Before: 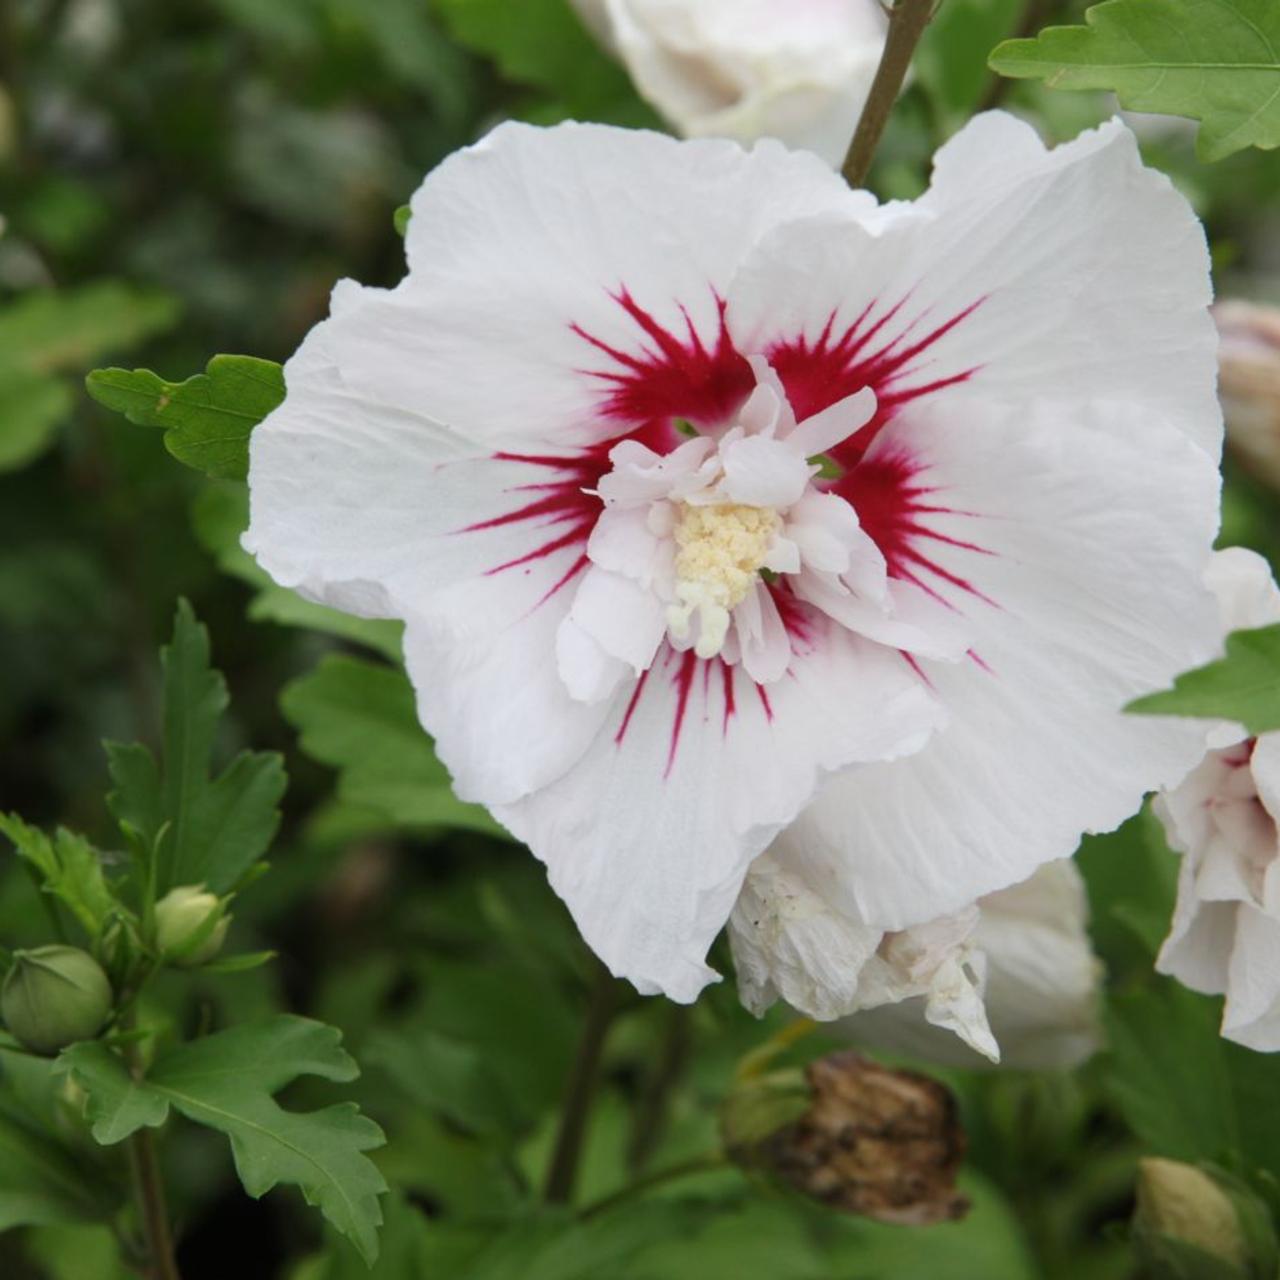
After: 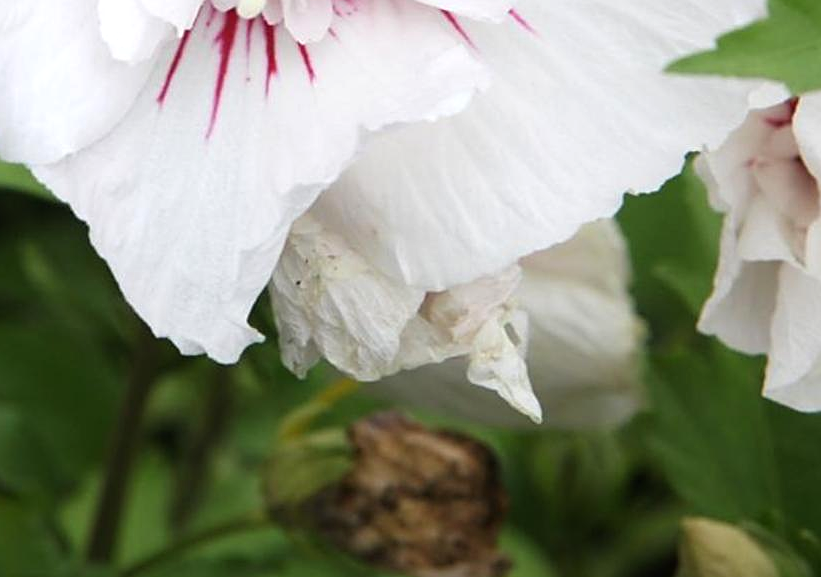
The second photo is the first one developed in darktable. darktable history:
tone equalizer: -8 EV -0.39 EV, -7 EV -0.37 EV, -6 EV -0.342 EV, -5 EV -0.235 EV, -3 EV 0.246 EV, -2 EV 0.309 EV, -1 EV 0.374 EV, +0 EV 0.434 EV, mask exposure compensation -0.506 EV
crop and rotate: left 35.857%, top 50.023%, bottom 4.884%
sharpen: on, module defaults
